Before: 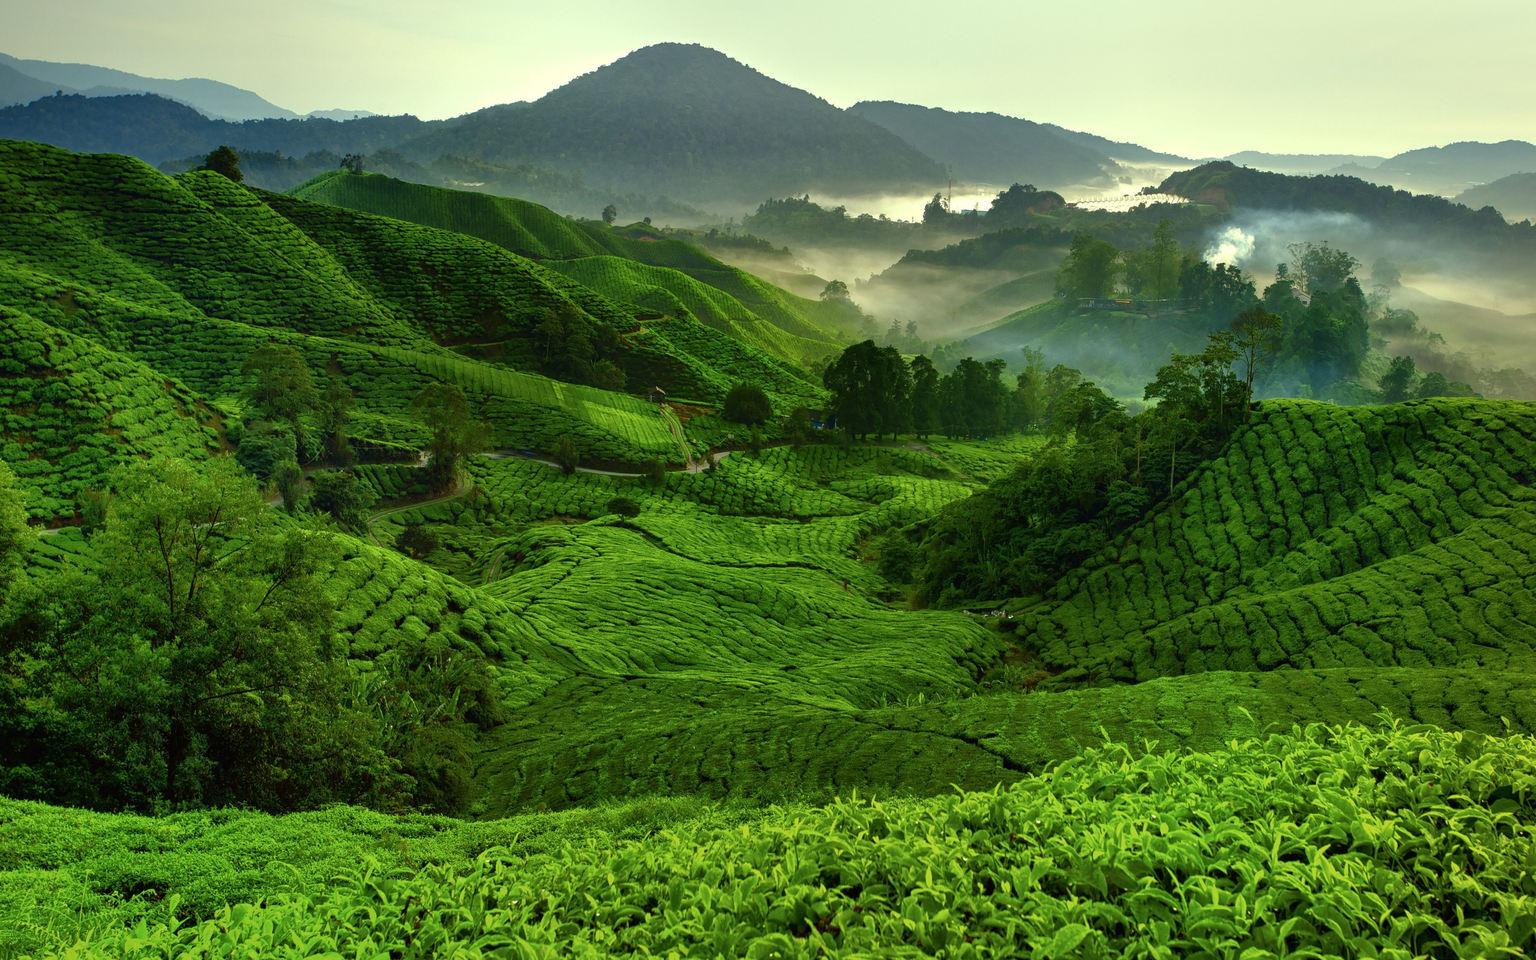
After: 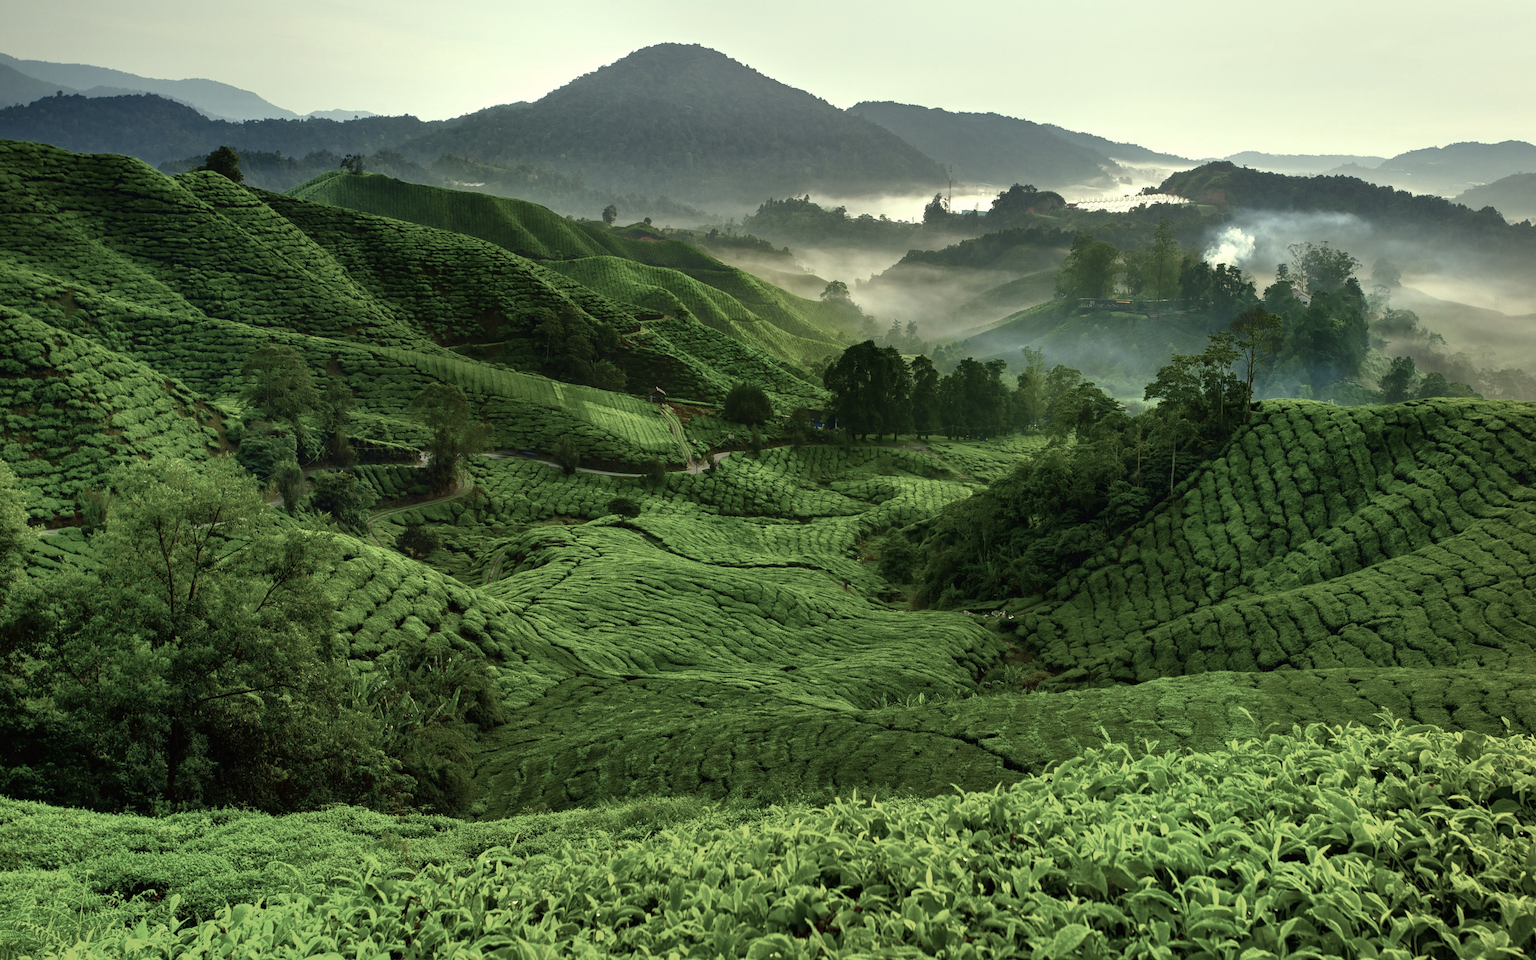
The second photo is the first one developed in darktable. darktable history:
contrast brightness saturation: contrast 0.098, saturation -0.378
